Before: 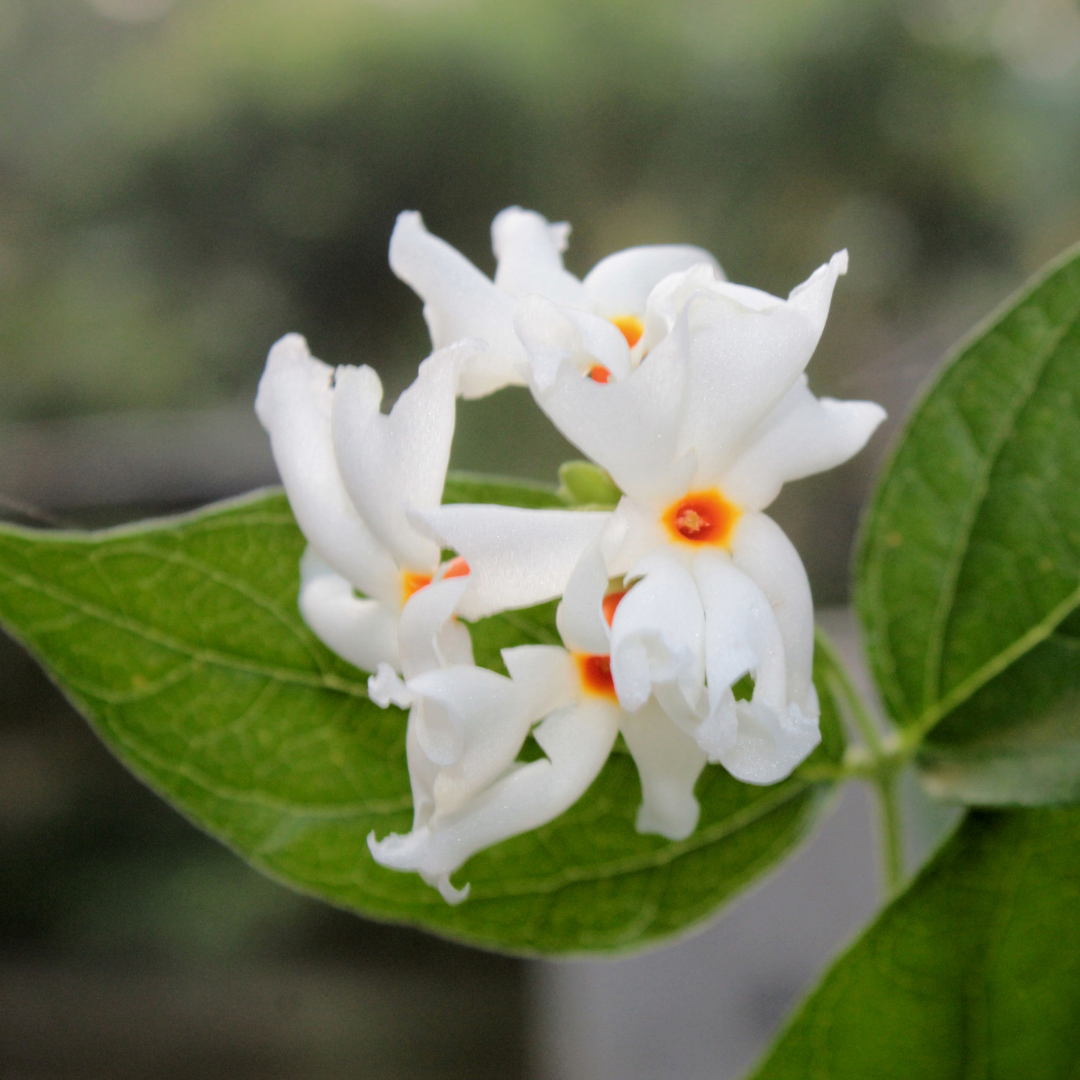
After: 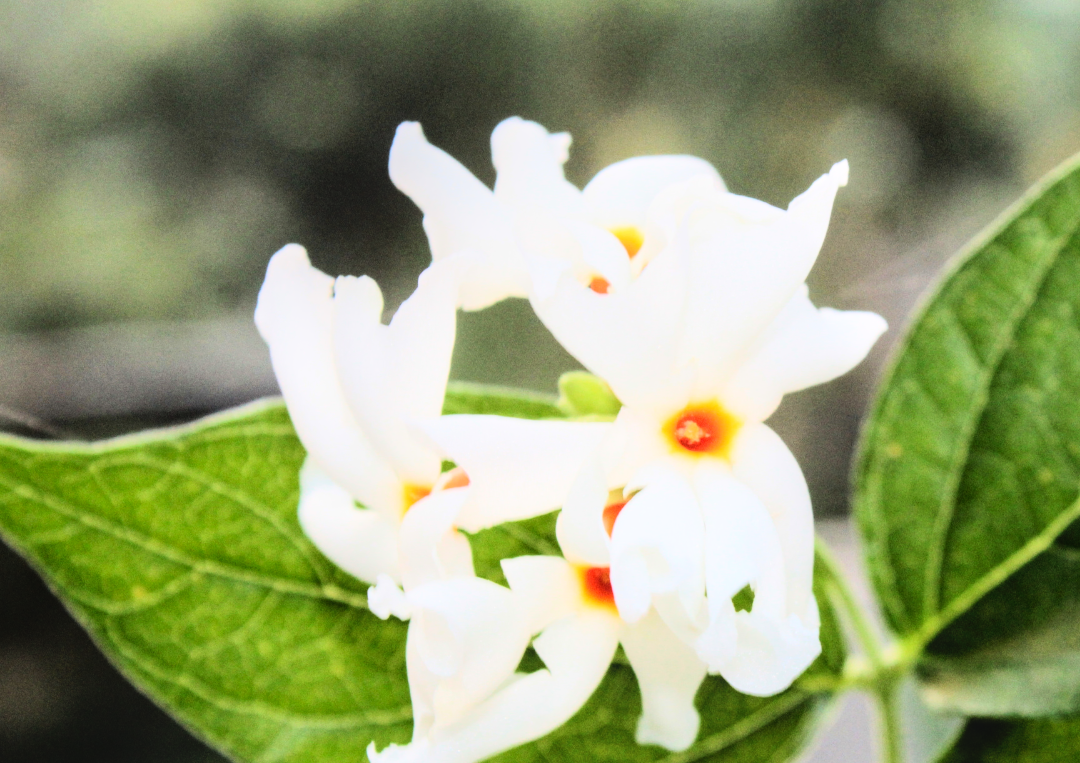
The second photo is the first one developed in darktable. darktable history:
local contrast: detail 110%
crop and rotate: top 8.293%, bottom 20.996%
rgb curve: curves: ch0 [(0, 0) (0.21, 0.15) (0.24, 0.21) (0.5, 0.75) (0.75, 0.96) (0.89, 0.99) (1, 1)]; ch1 [(0, 0.02) (0.21, 0.13) (0.25, 0.2) (0.5, 0.67) (0.75, 0.9) (0.89, 0.97) (1, 1)]; ch2 [(0, 0.02) (0.21, 0.13) (0.25, 0.2) (0.5, 0.67) (0.75, 0.9) (0.89, 0.97) (1, 1)], compensate middle gray true
